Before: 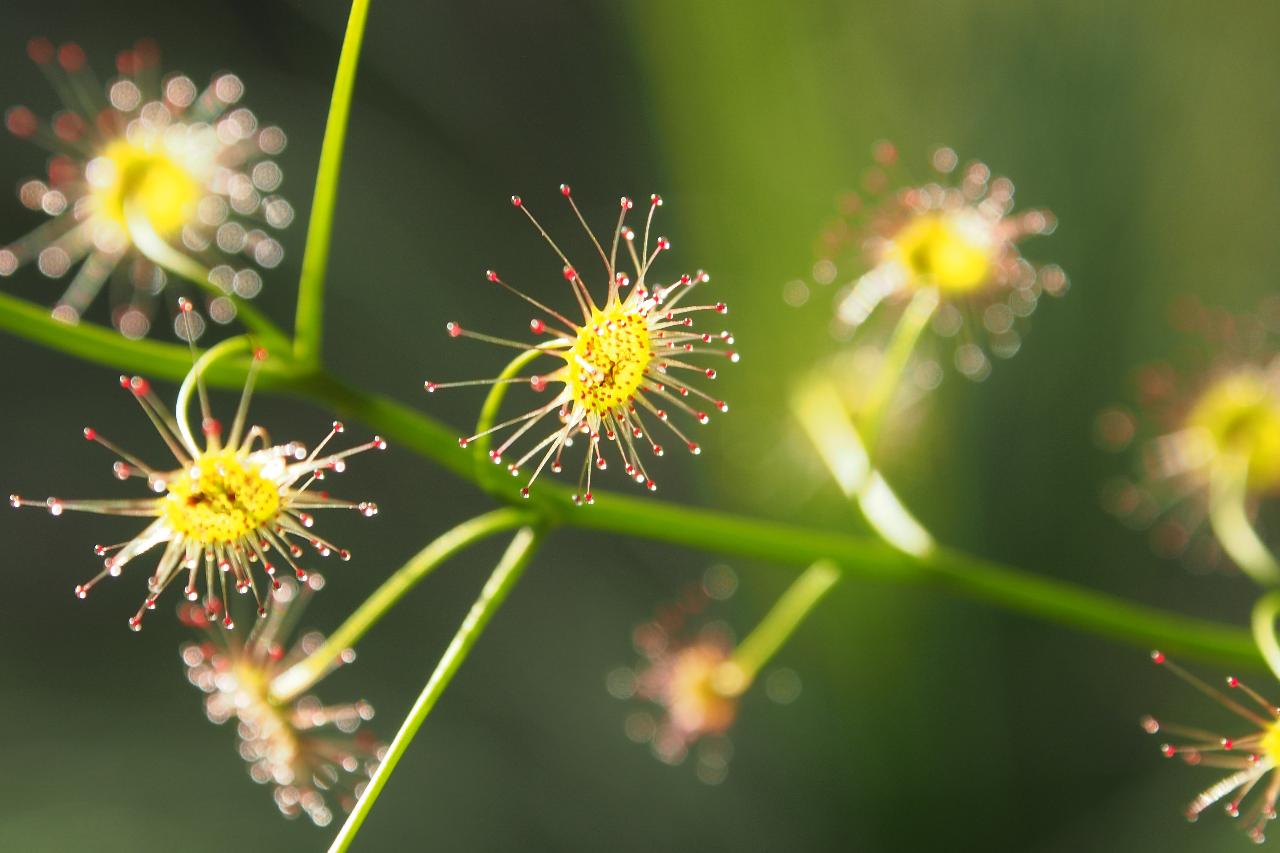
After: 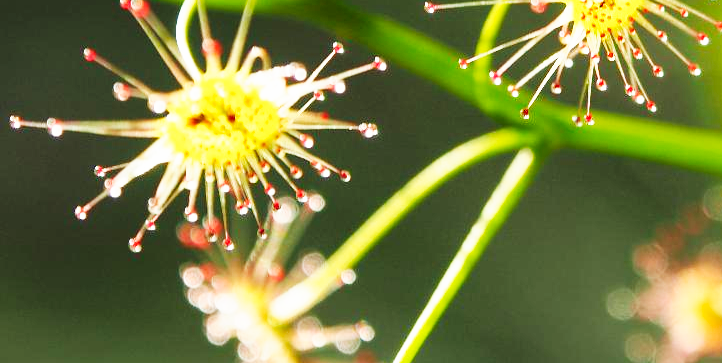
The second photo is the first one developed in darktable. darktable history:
exposure: exposure -0.293 EV, compensate highlight preservation false
base curve: curves: ch0 [(0, 0) (0.007, 0.004) (0.027, 0.03) (0.046, 0.07) (0.207, 0.54) (0.442, 0.872) (0.673, 0.972) (1, 1)], preserve colors none
crop: top 44.483%, right 43.593%, bottom 12.892%
